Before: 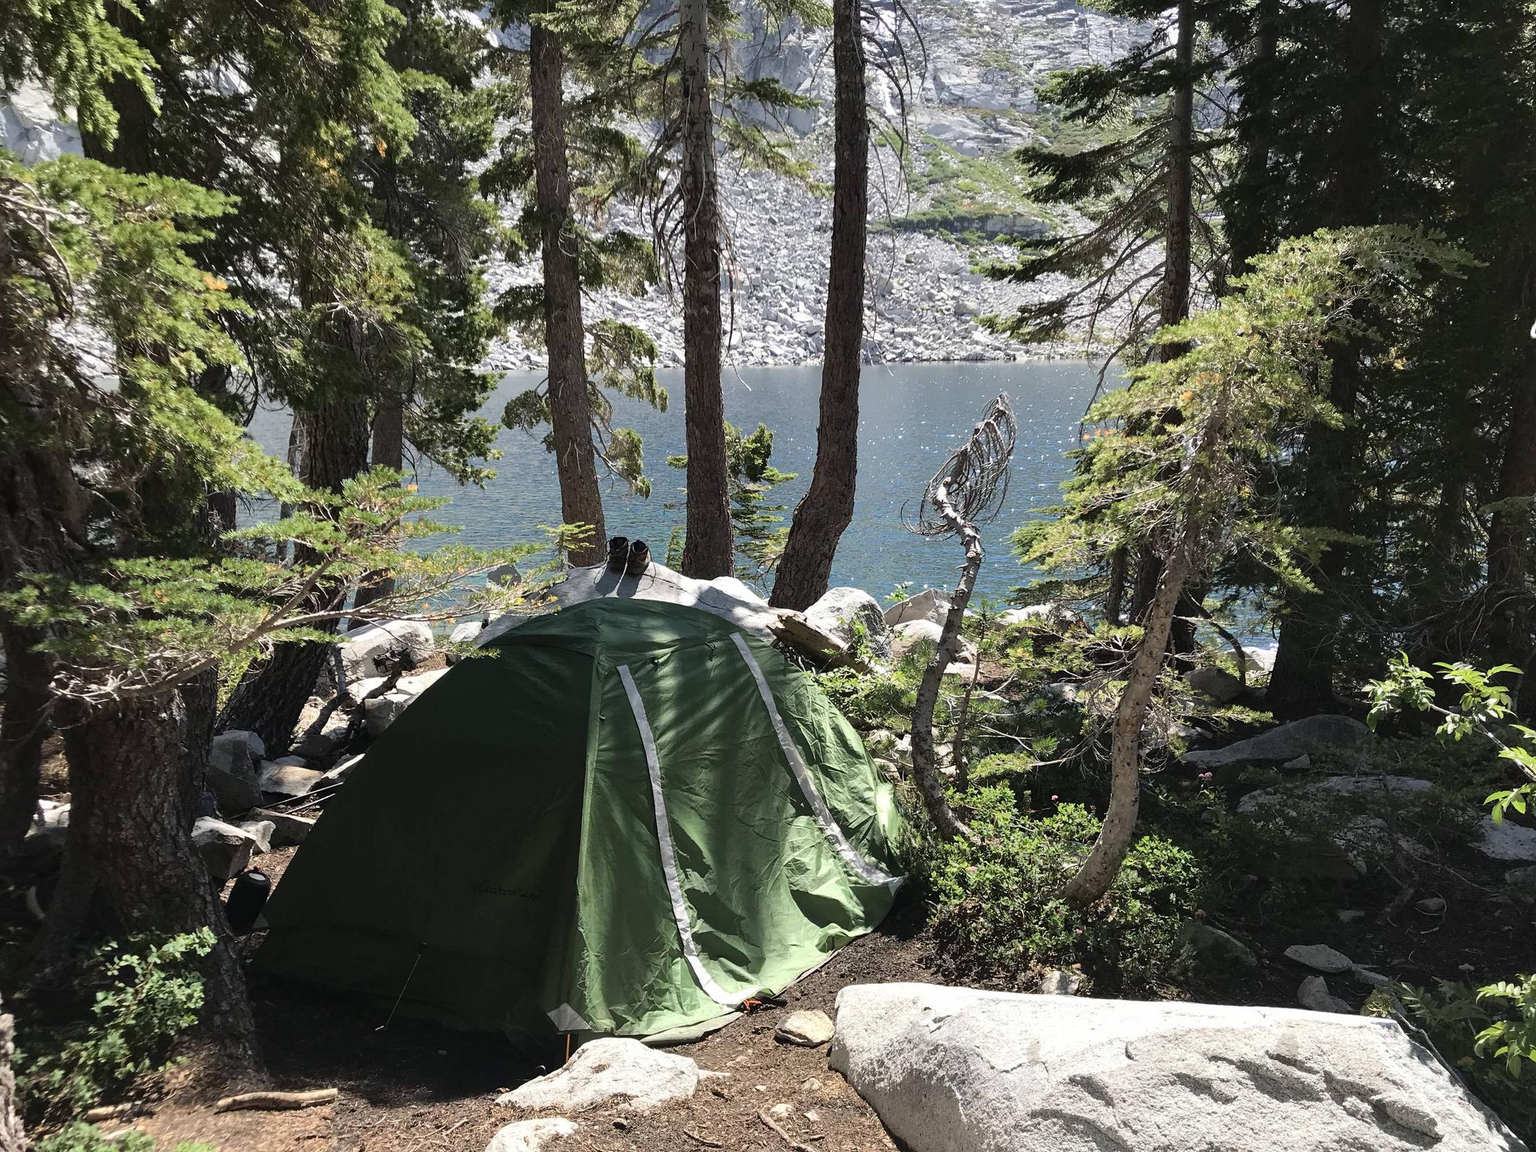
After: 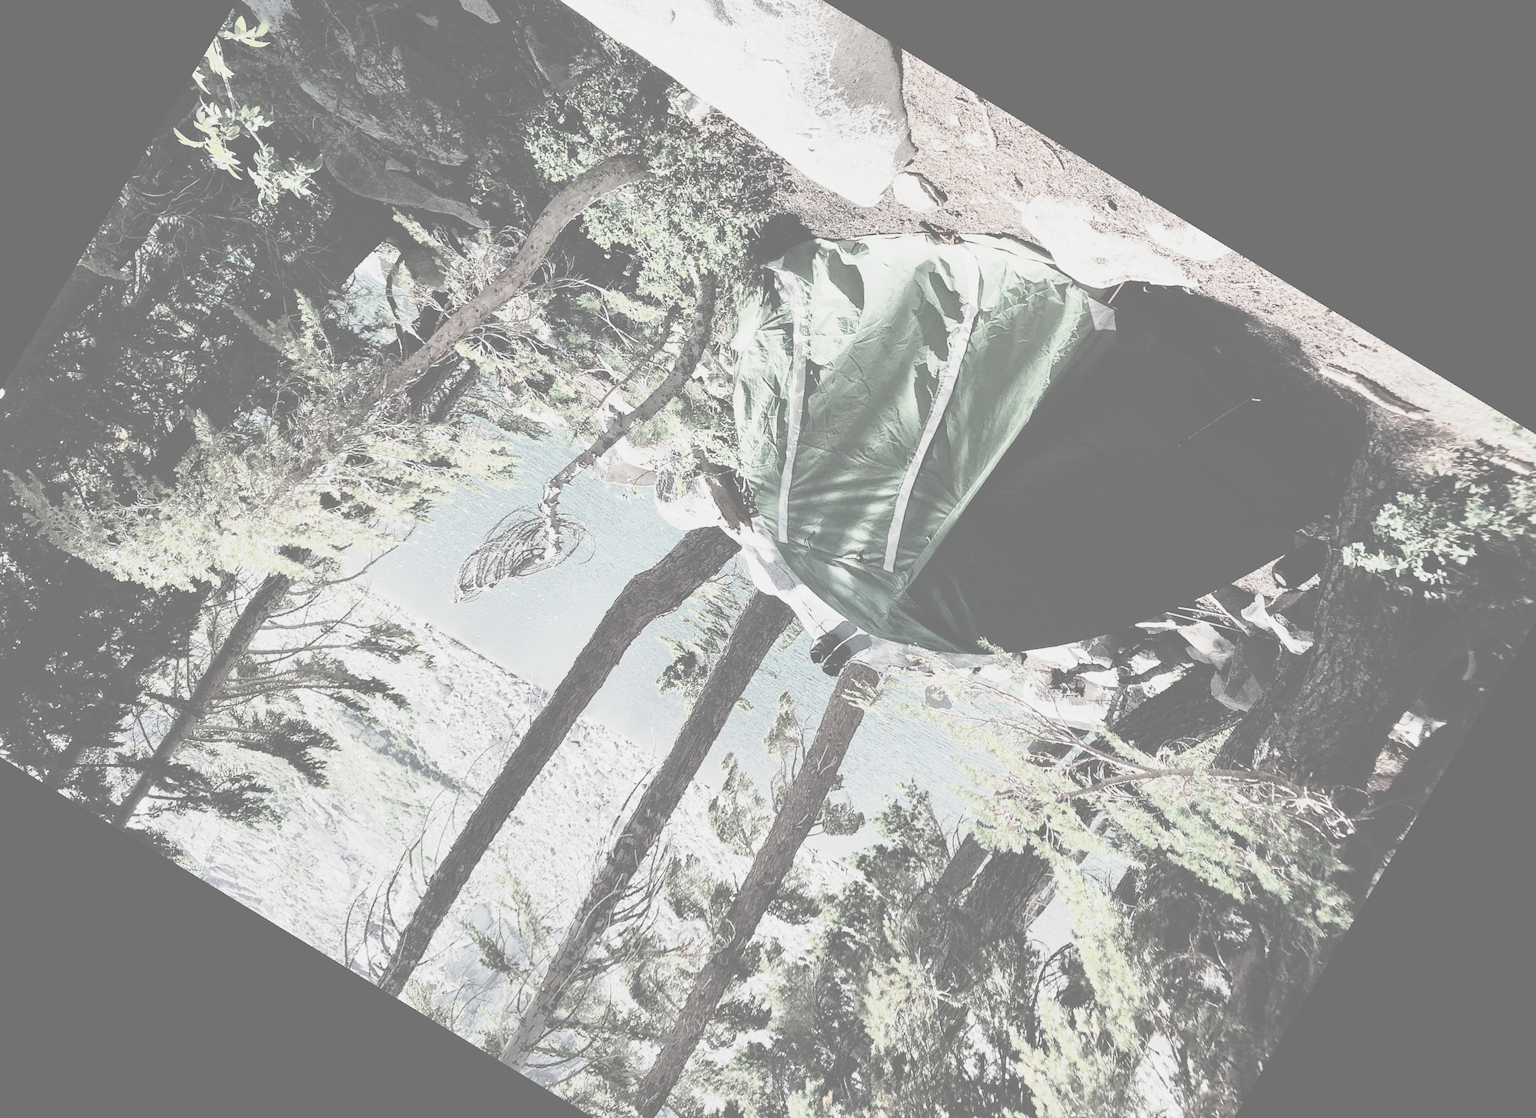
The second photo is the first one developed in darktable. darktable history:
color contrast: blue-yellow contrast 0.62
exposure: compensate exposure bias true, compensate highlight preservation false
color balance rgb: perceptual brilliance grading › highlights 14.29%, perceptual brilliance grading › mid-tones -5.92%, perceptual brilliance grading › shadows -26.83%, global vibrance 31.18%
contrast brightness saturation: contrast -0.32, brightness 0.75, saturation -0.78
tone equalizer: on, module defaults
crop and rotate: angle 148.68°, left 9.111%, top 15.603%, right 4.588%, bottom 17.041%
color balance: contrast 10%
base curve: curves: ch0 [(0, 0) (0, 0.001) (0.001, 0.001) (0.004, 0.002) (0.007, 0.004) (0.015, 0.013) (0.033, 0.045) (0.052, 0.096) (0.075, 0.17) (0.099, 0.241) (0.163, 0.42) (0.219, 0.55) (0.259, 0.616) (0.327, 0.722) (0.365, 0.765) (0.522, 0.873) (0.547, 0.881) (0.689, 0.919) (0.826, 0.952) (1, 1)], preserve colors none
